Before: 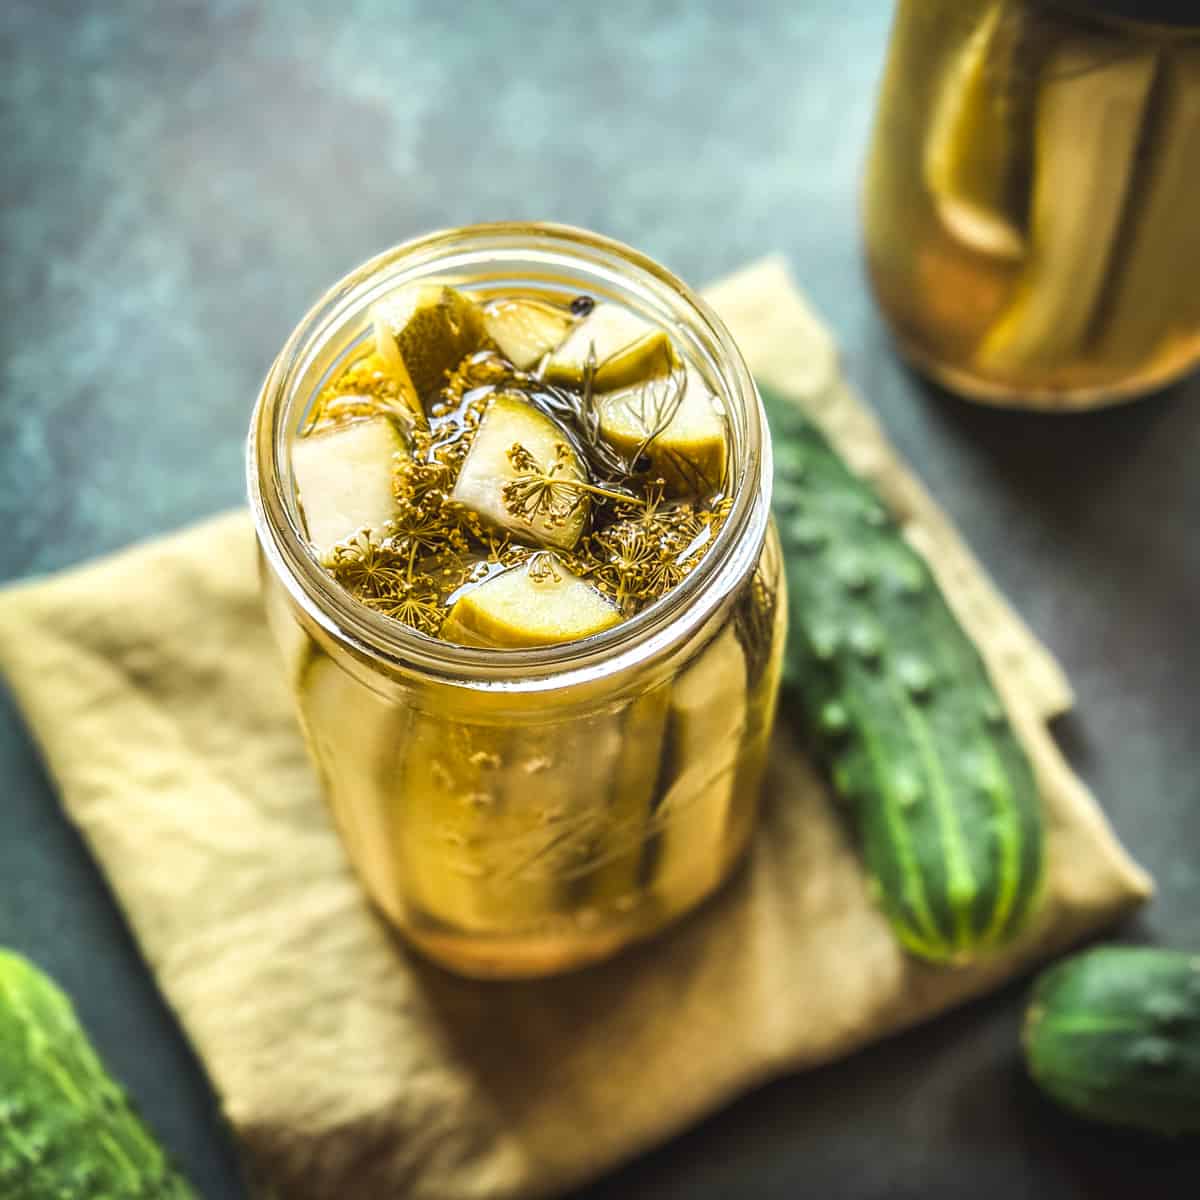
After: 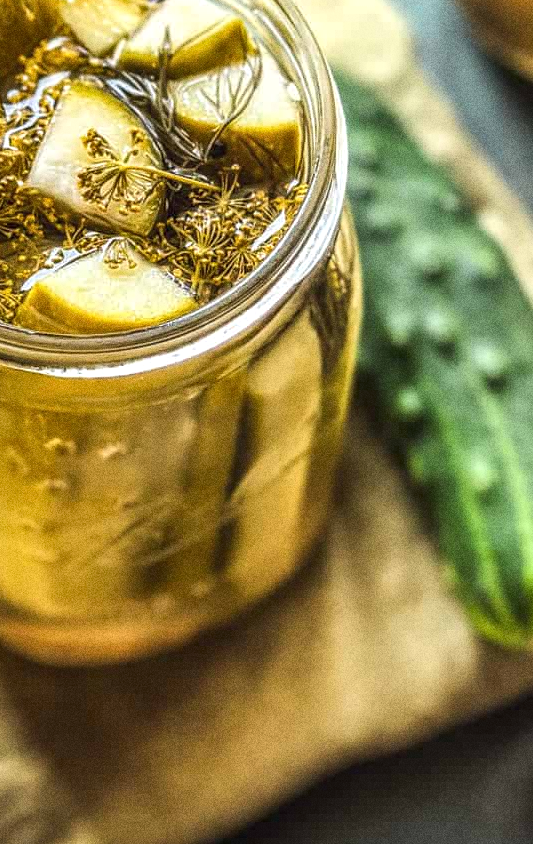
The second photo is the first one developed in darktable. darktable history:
local contrast: on, module defaults
crop: left 35.432%, top 26.233%, right 20.145%, bottom 3.432%
white balance: emerald 1
grain: coarseness 0.09 ISO, strength 40%
